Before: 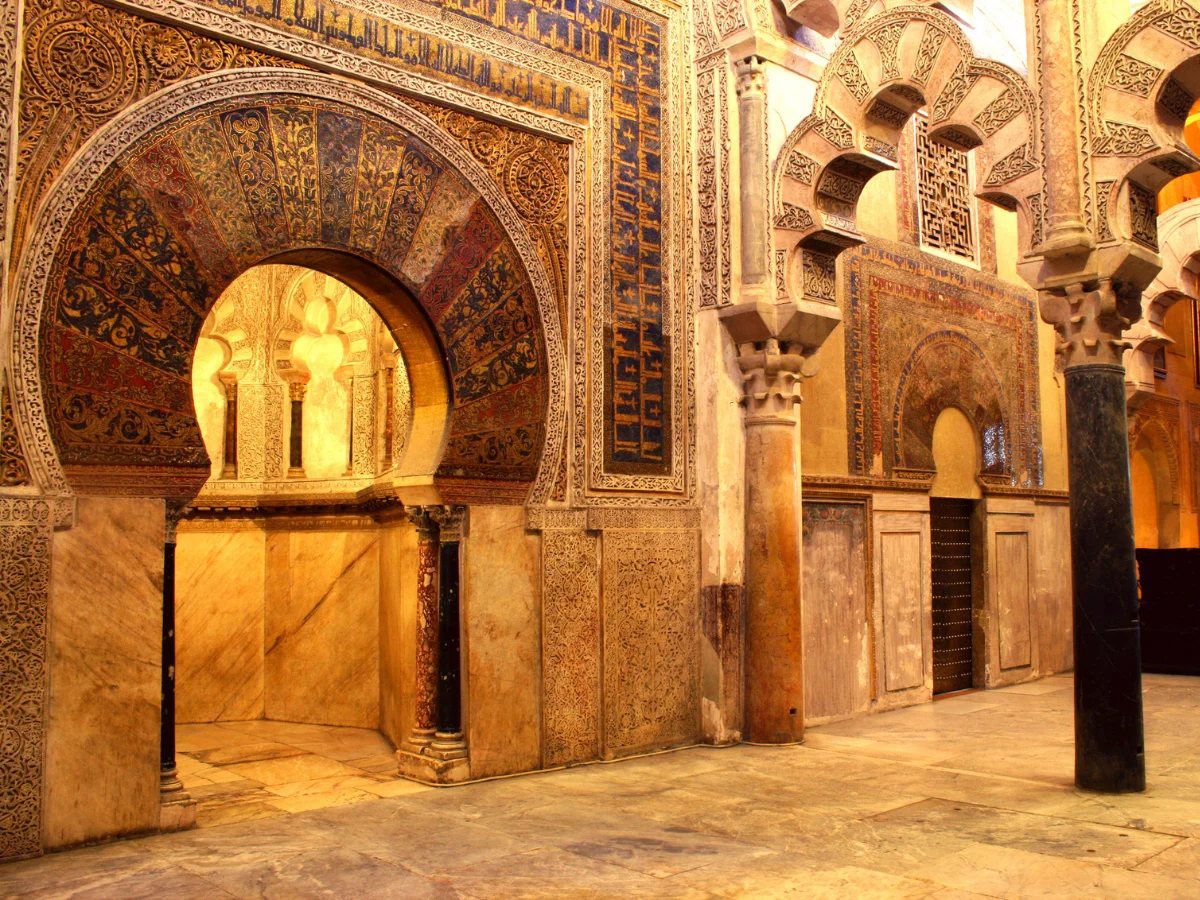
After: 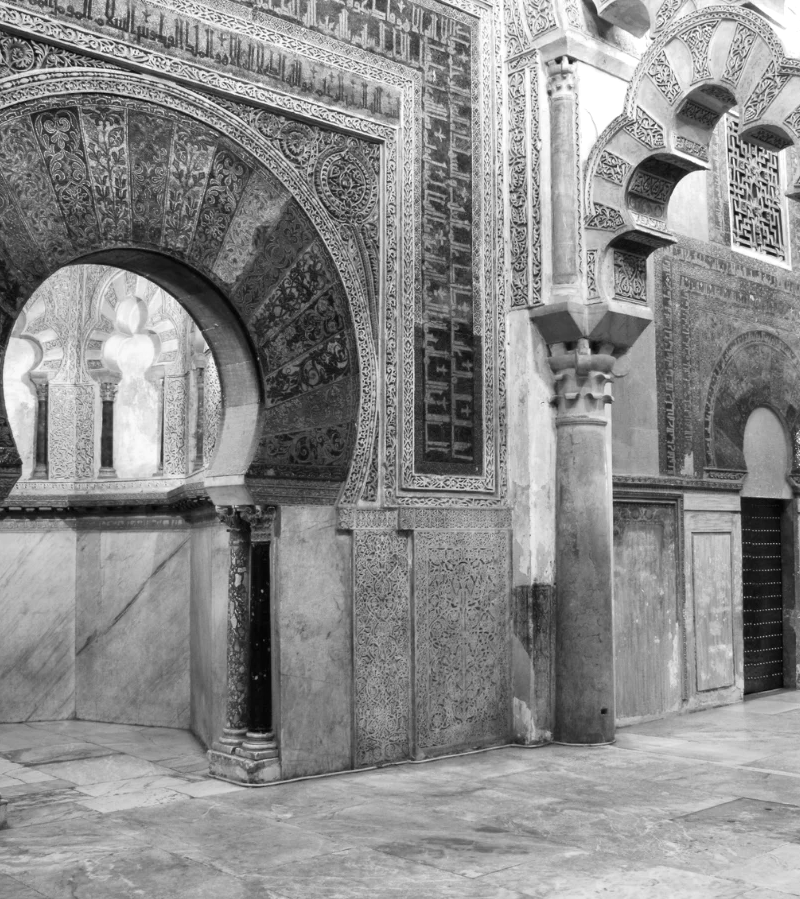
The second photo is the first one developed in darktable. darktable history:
monochrome: on, module defaults
crop and rotate: left 15.754%, right 17.579%
white balance: red 0.98, blue 1.61
